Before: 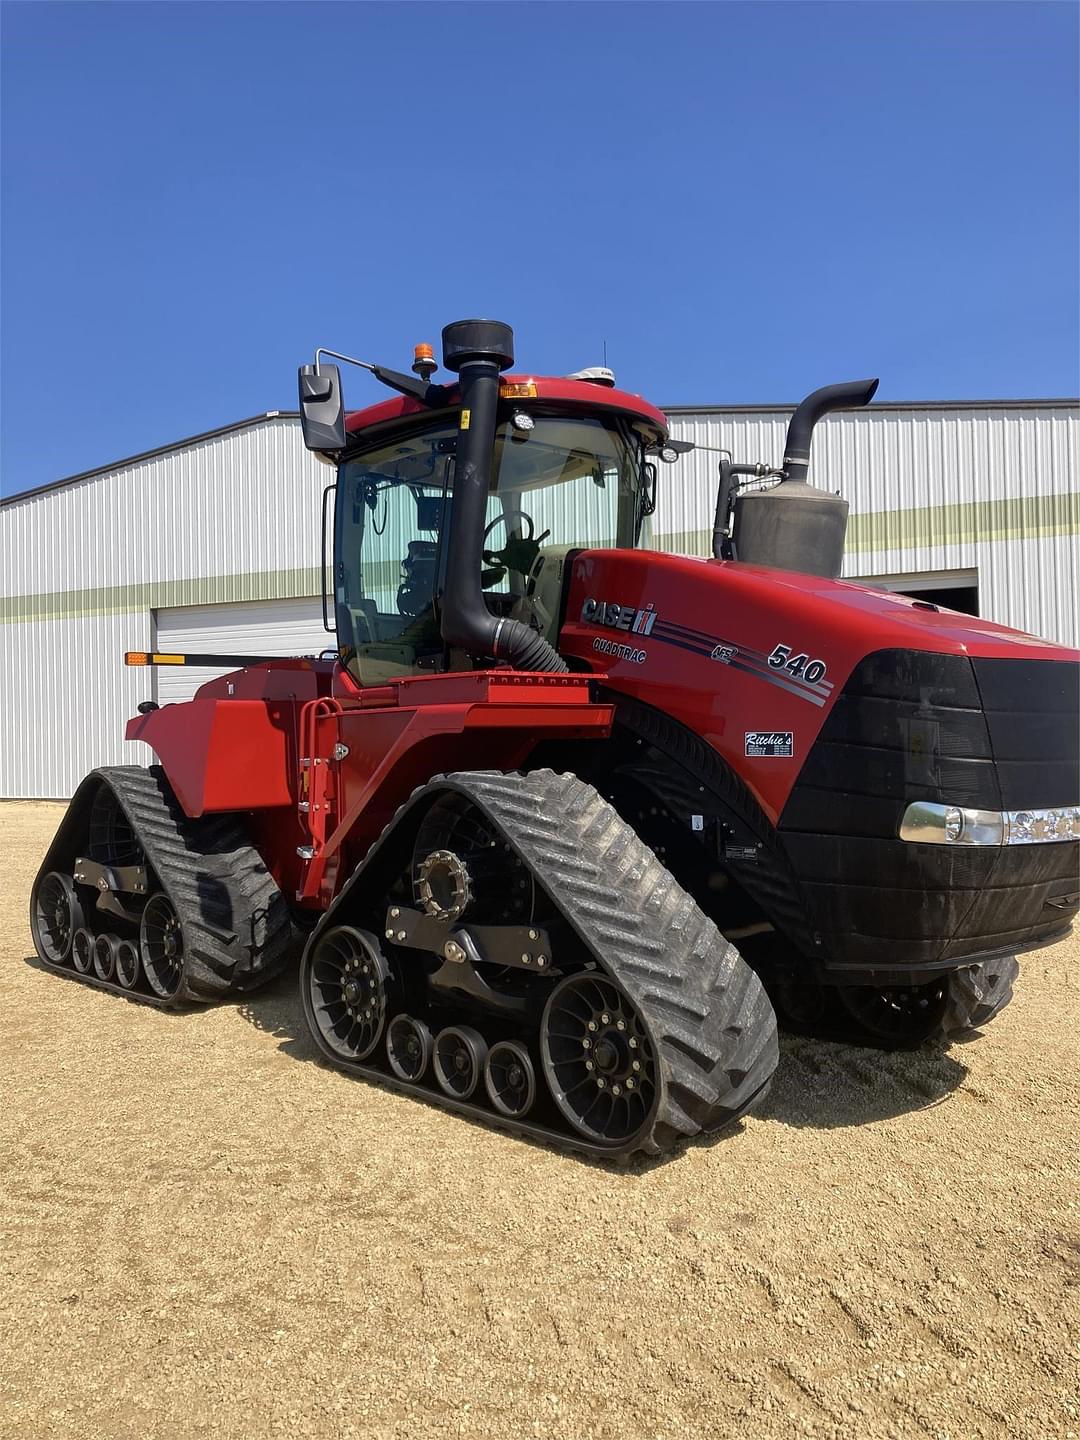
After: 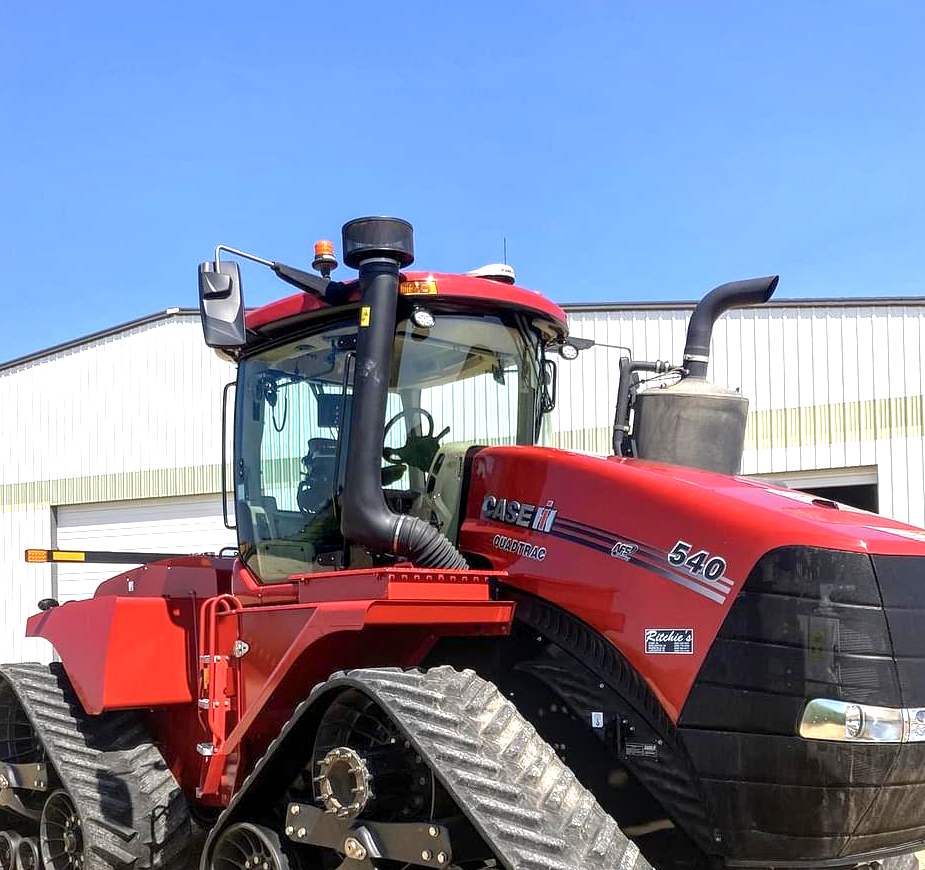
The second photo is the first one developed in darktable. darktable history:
crop and rotate: left 9.345%, top 7.22%, right 4.982%, bottom 32.331%
local contrast: on, module defaults
exposure: black level correction 0.001, exposure 1.116 EV, compensate highlight preservation false
